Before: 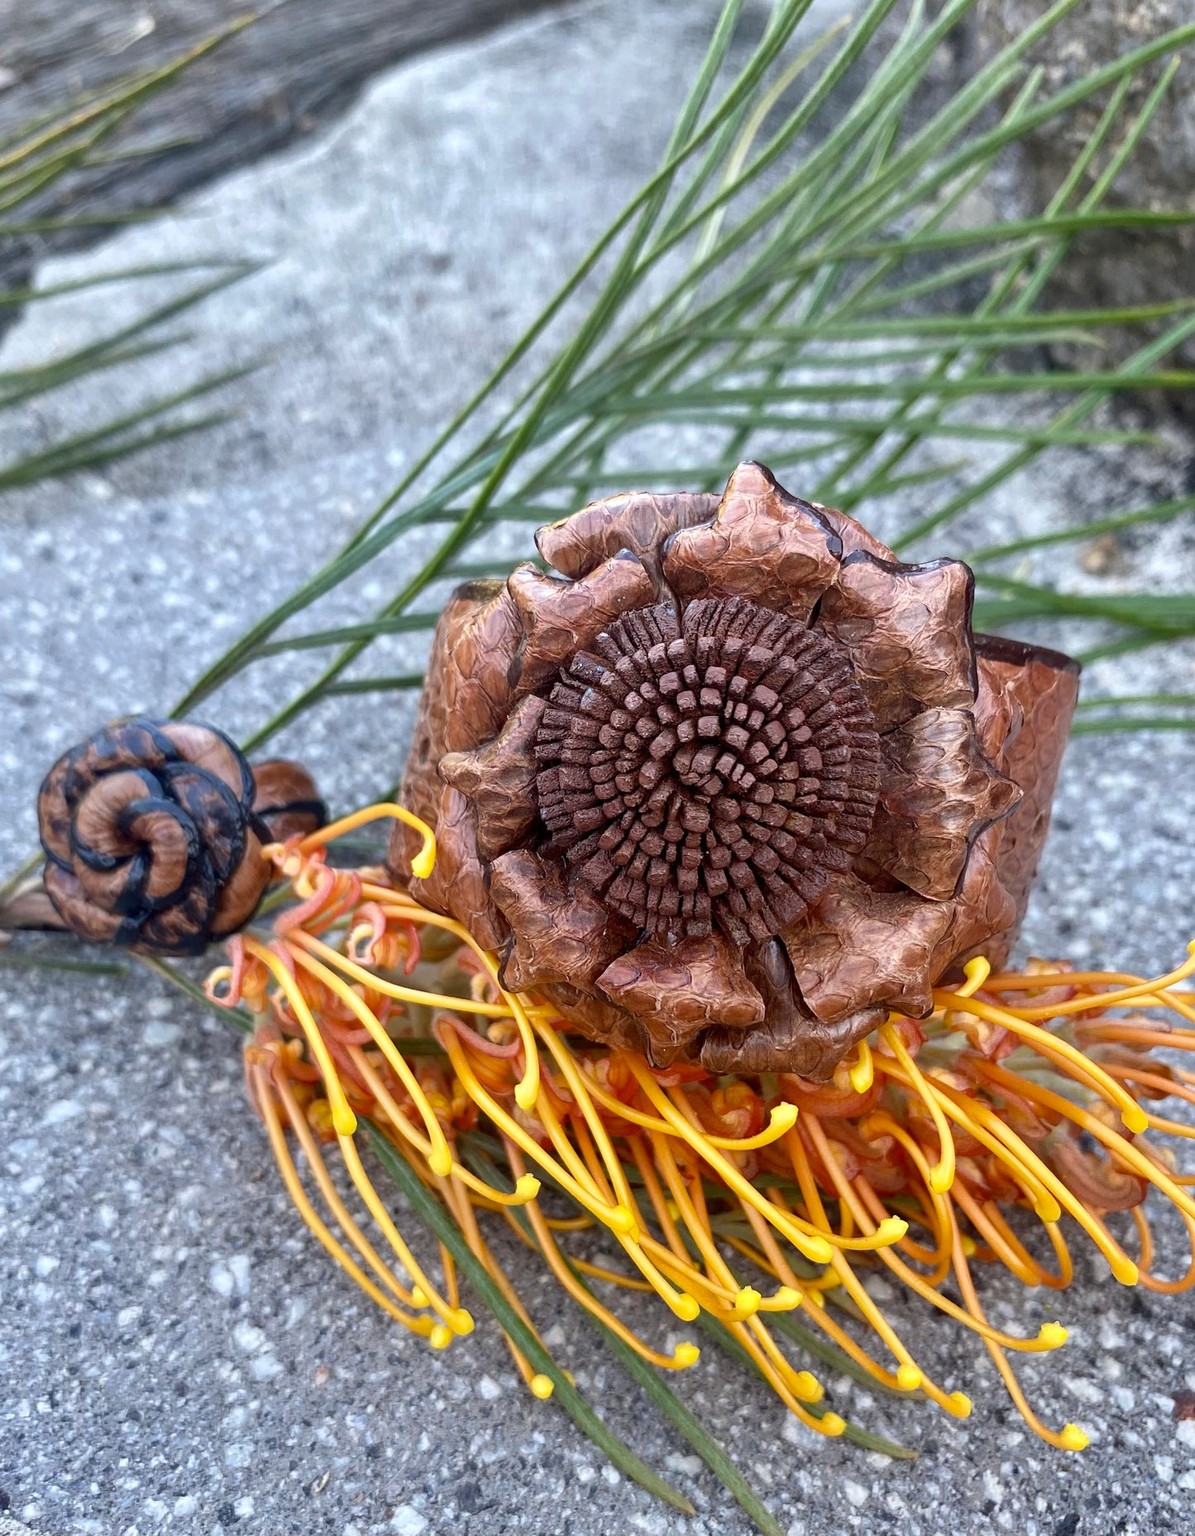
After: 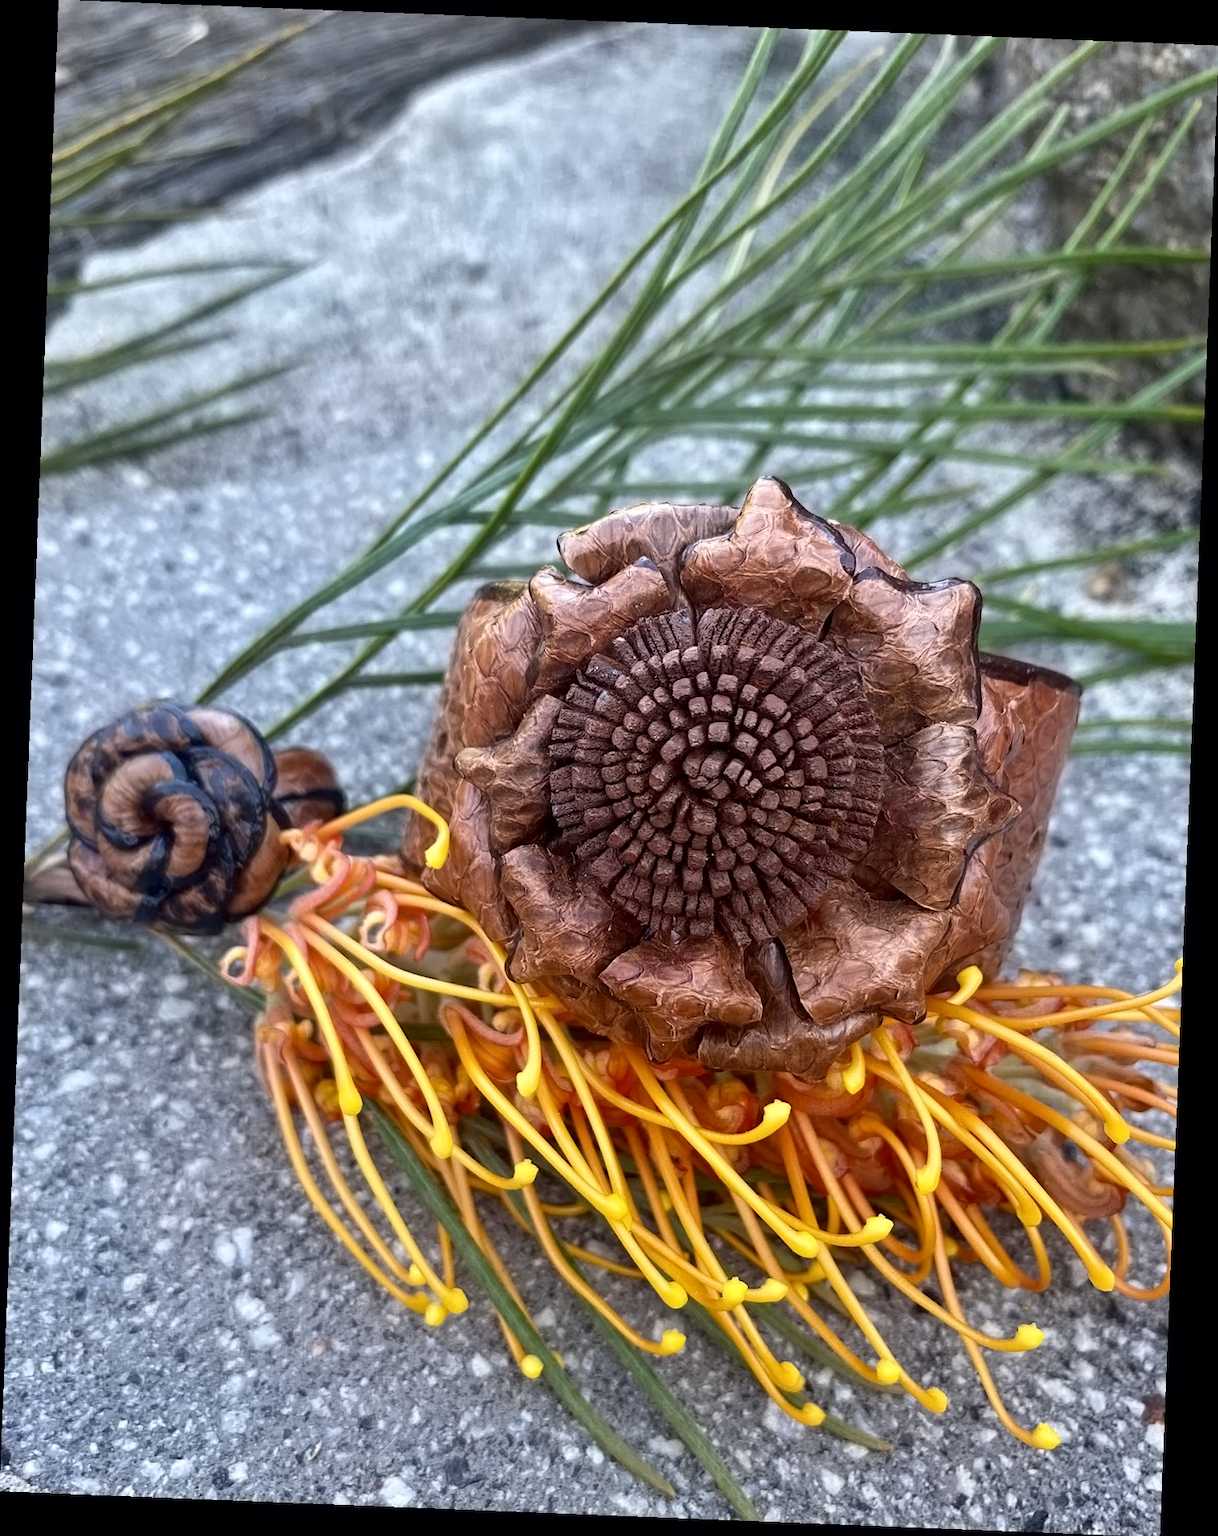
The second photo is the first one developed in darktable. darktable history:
rotate and perspective: rotation 2.27°, automatic cropping off
contrast equalizer: y [[0.5 ×6], [0.5 ×6], [0.5 ×6], [0 ×6], [0, 0.039, 0.251, 0.29, 0.293, 0.292]]
tone equalizer: on, module defaults
contrast brightness saturation: contrast 0.03, brightness -0.04
